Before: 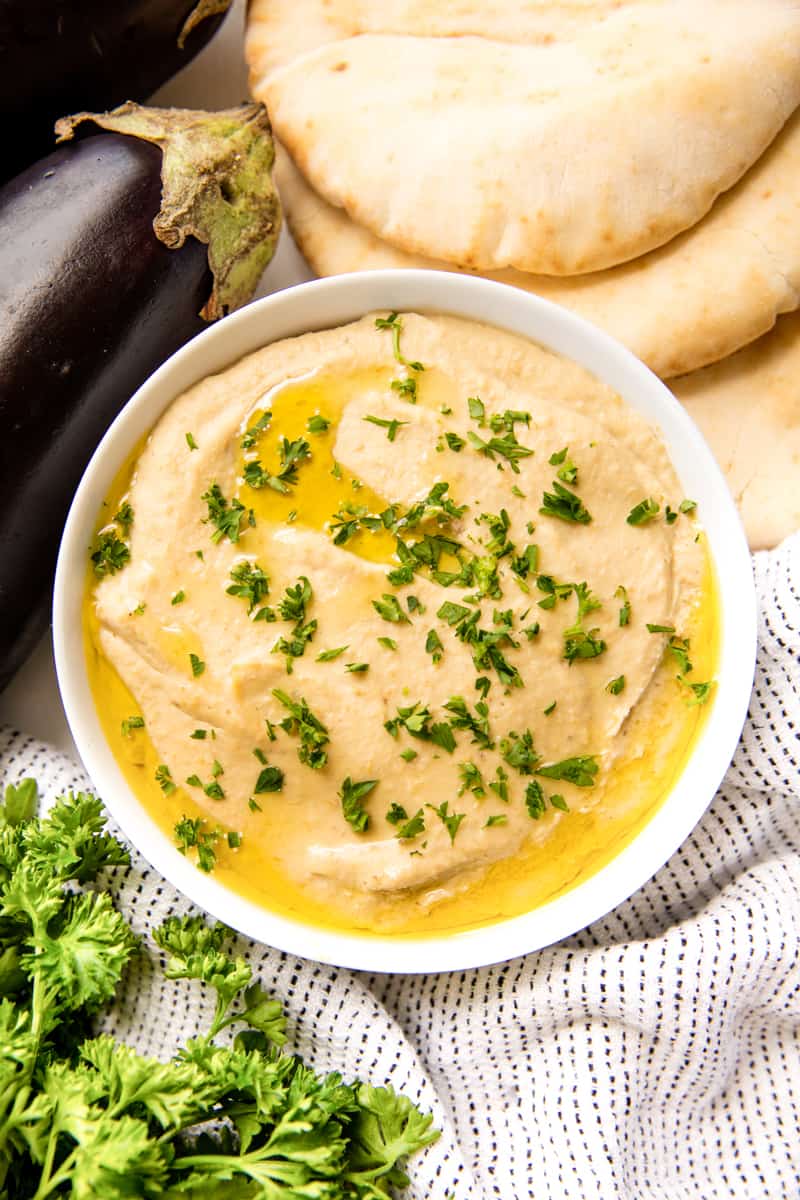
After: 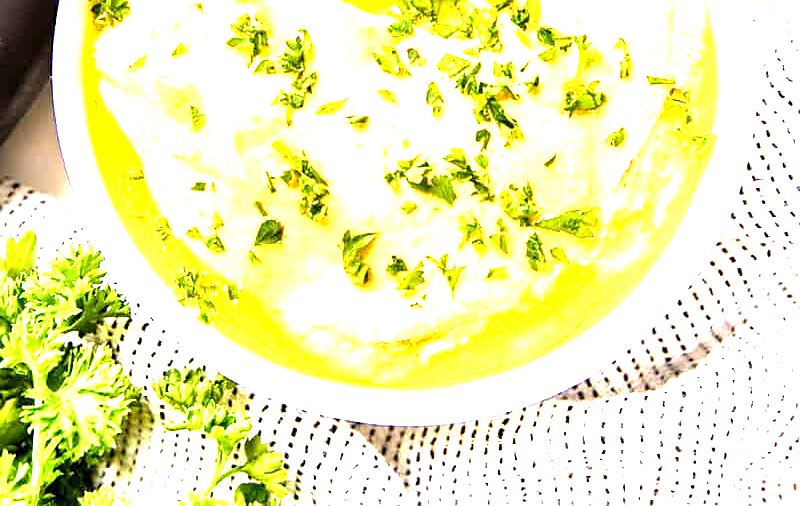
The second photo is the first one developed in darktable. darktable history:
crop: top 45.672%, bottom 12.143%
sharpen: on, module defaults
exposure: black level correction 0, exposure 1.199 EV, compensate exposure bias true, compensate highlight preservation false
levels: levels [0, 0.374, 0.749]
